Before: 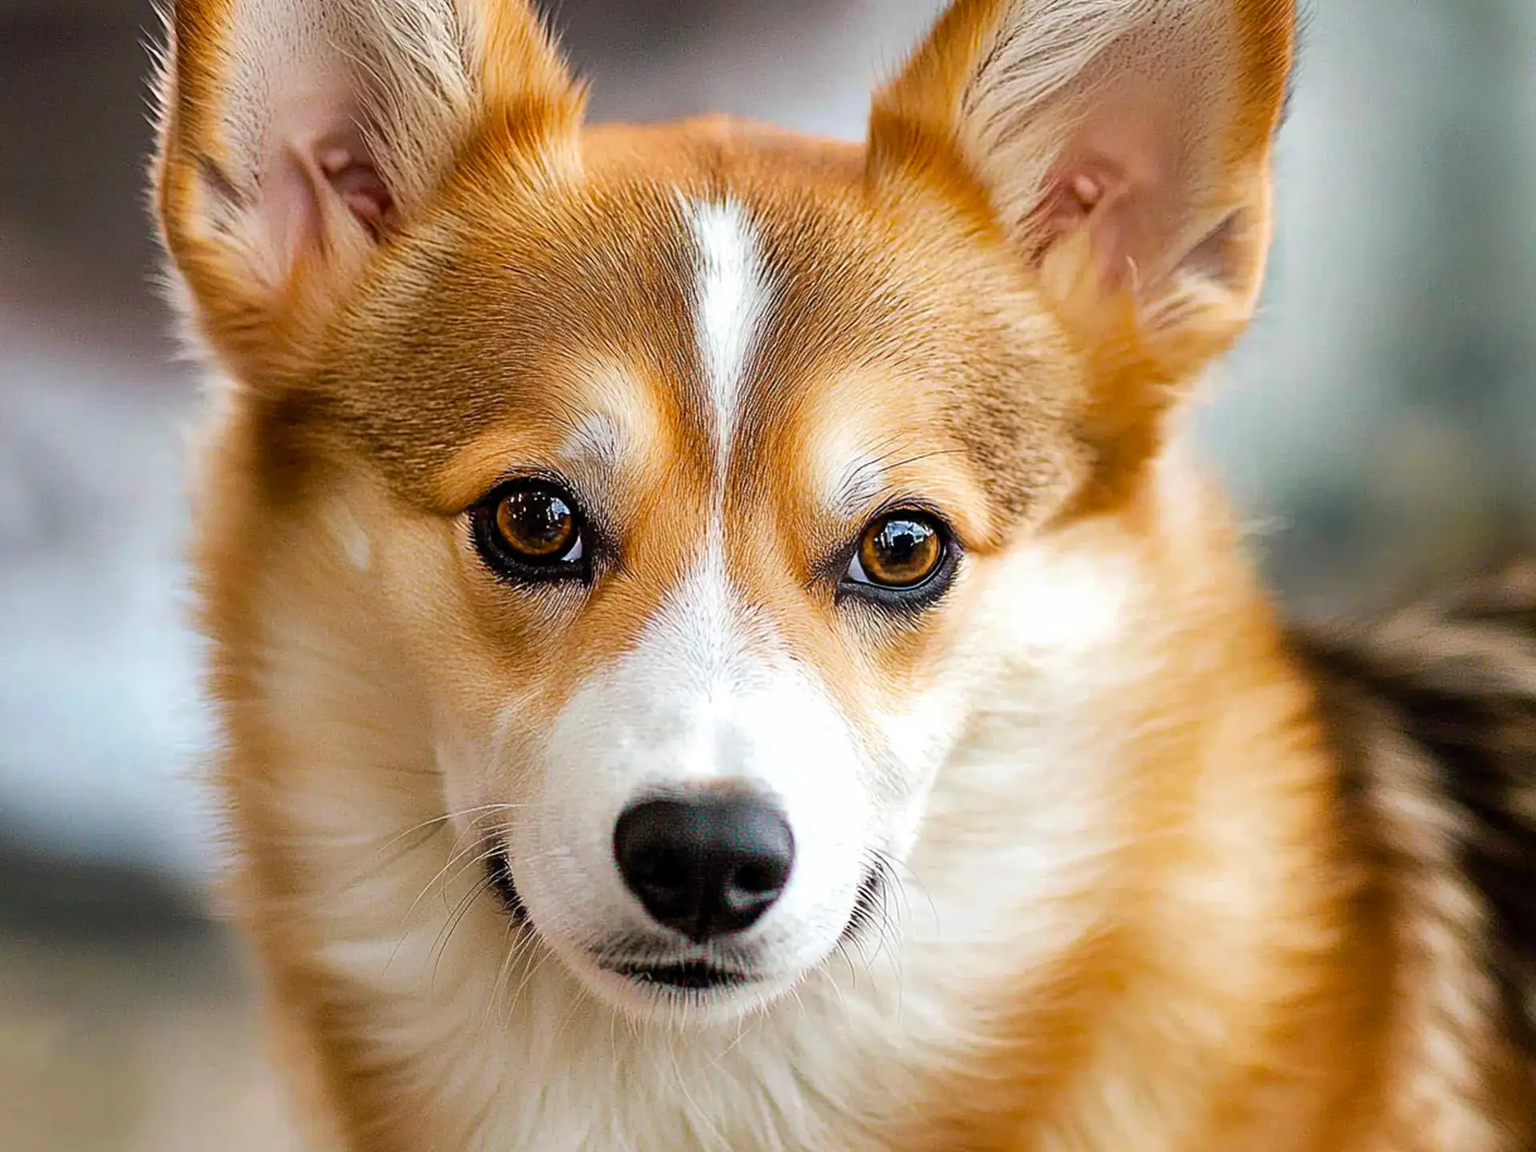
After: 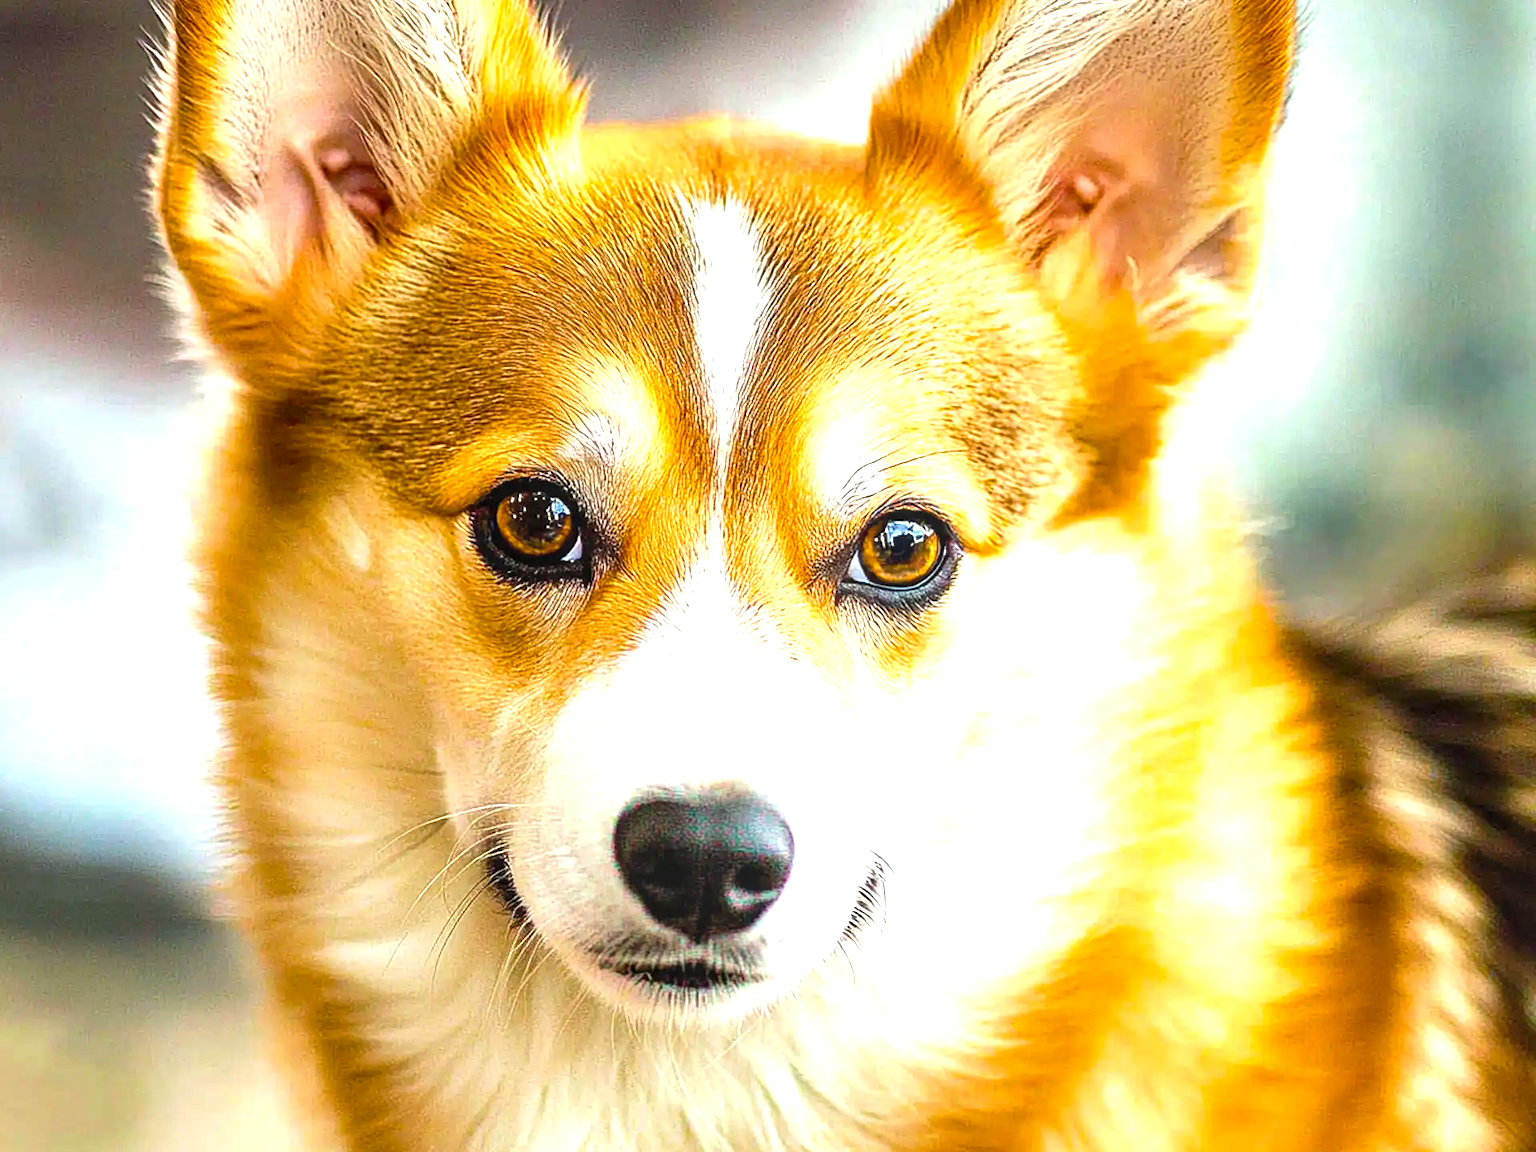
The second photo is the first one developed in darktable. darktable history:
color balance rgb: perceptual saturation grading › global saturation 20%, global vibrance 20%
local contrast: on, module defaults
color correction: highlights a* -4.73, highlights b* 5.06, saturation 0.97
exposure: black level correction 0, exposure 1.1 EV, compensate exposure bias true, compensate highlight preservation false
